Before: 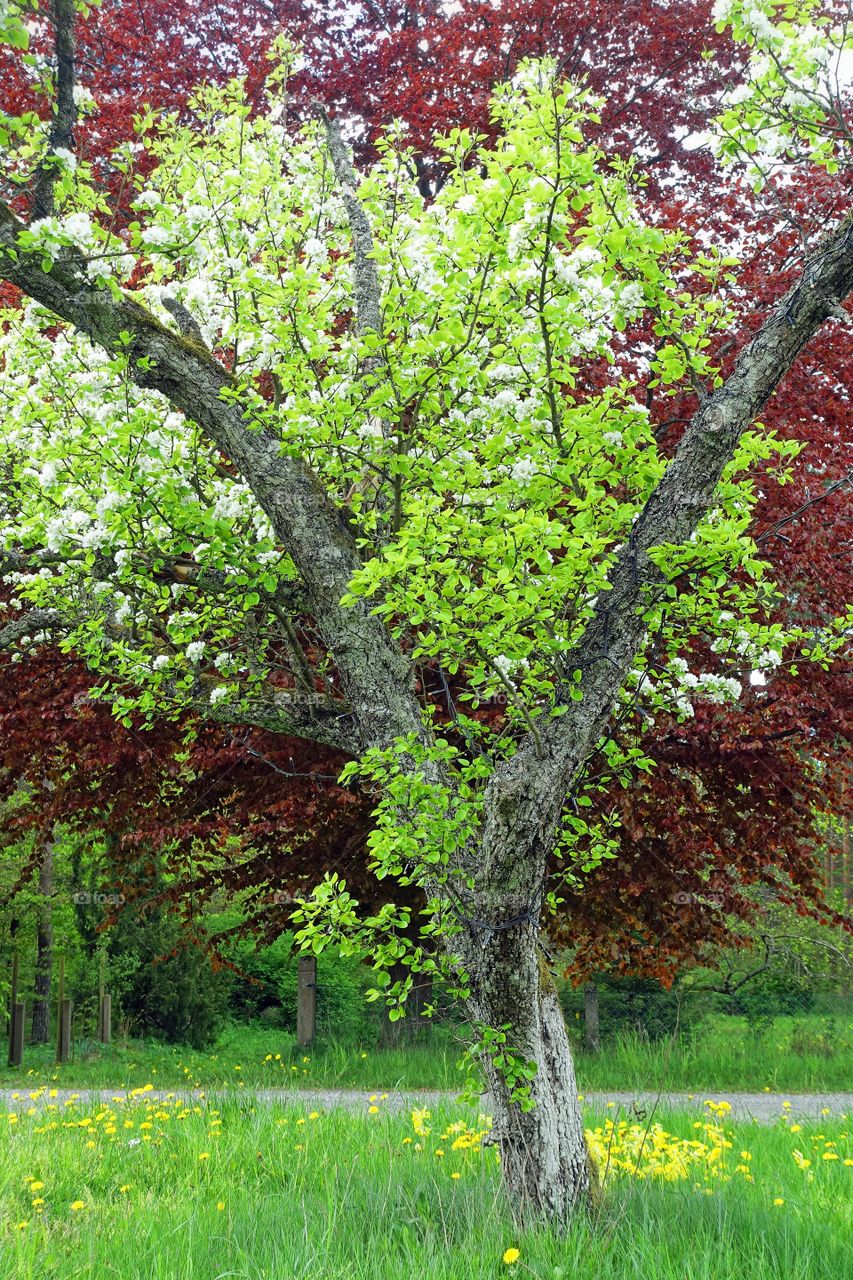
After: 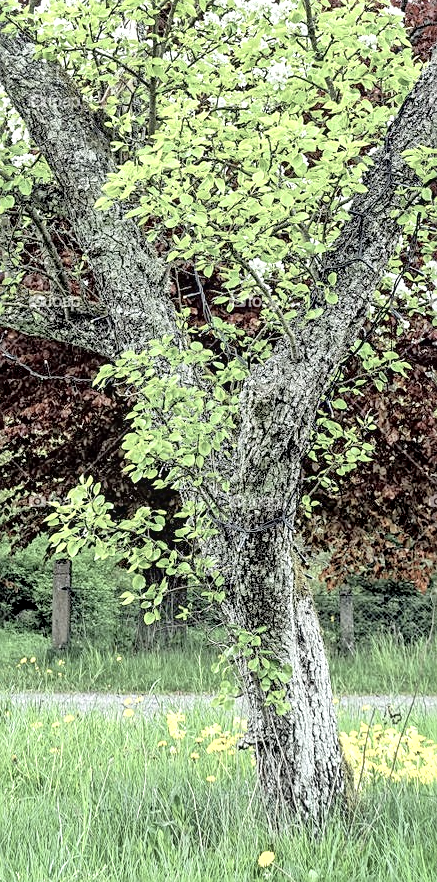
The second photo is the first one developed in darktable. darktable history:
tone equalizer: mask exposure compensation -0.507 EV
contrast brightness saturation: brightness 0.183, saturation -0.492
exposure: black level correction 0.005, exposure 0.278 EV, compensate exposure bias true, compensate highlight preservation false
shadows and highlights: shadows 11.65, white point adjustment 1.26, soften with gaussian
crop and rotate: left 28.903%, top 31.073%, right 19.863%
tone curve: curves: ch0 [(0, 0) (0.003, 0.003) (0.011, 0.006) (0.025, 0.015) (0.044, 0.025) (0.069, 0.034) (0.1, 0.052) (0.136, 0.092) (0.177, 0.157) (0.224, 0.228) (0.277, 0.305) (0.335, 0.392) (0.399, 0.466) (0.468, 0.543) (0.543, 0.612) (0.623, 0.692) (0.709, 0.78) (0.801, 0.865) (0.898, 0.935) (1, 1)], color space Lab, independent channels, preserve colors none
sharpen: on, module defaults
local contrast: detail 130%
